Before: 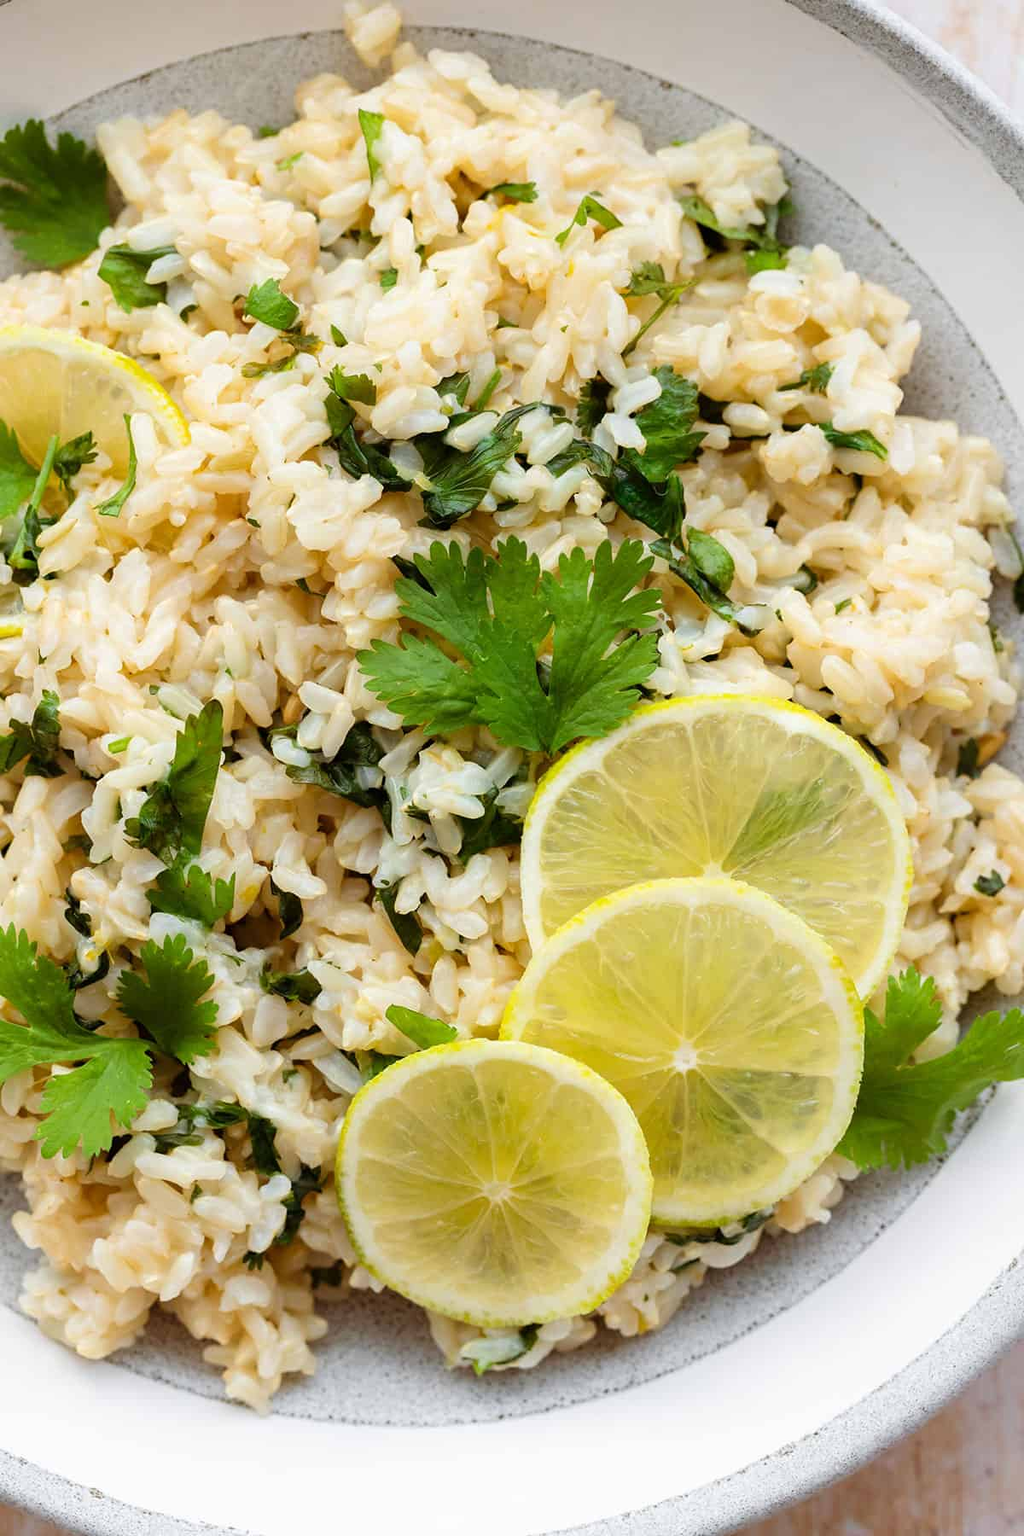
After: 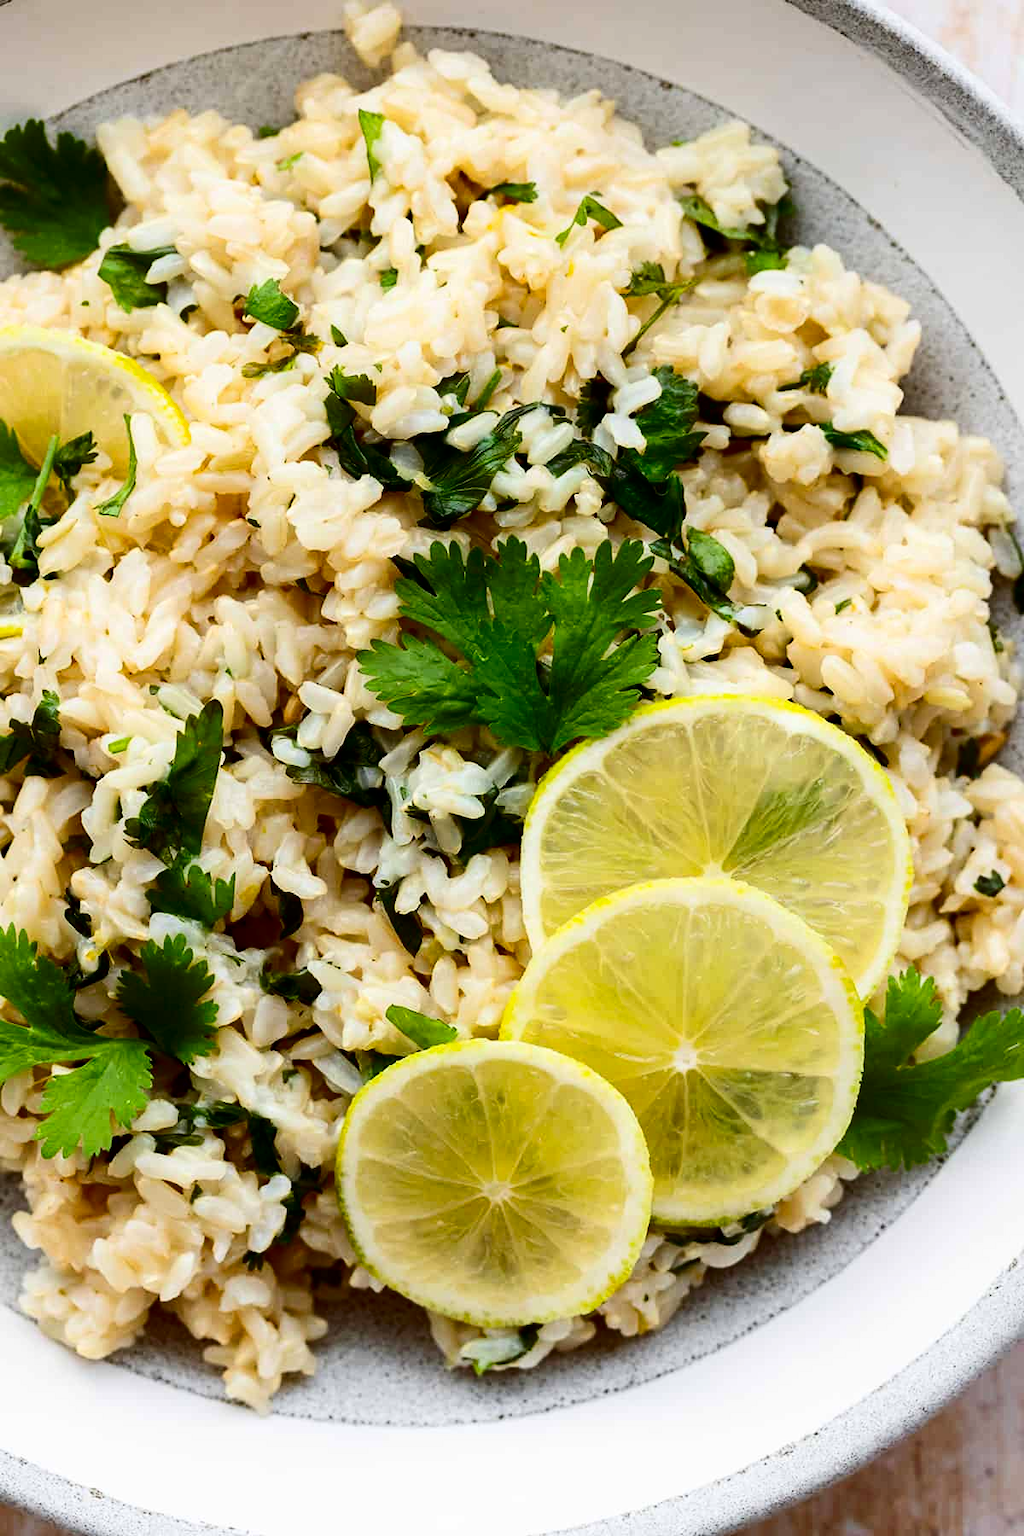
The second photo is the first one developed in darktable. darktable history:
contrast brightness saturation: contrast 0.236, brightness -0.222, saturation 0.139
